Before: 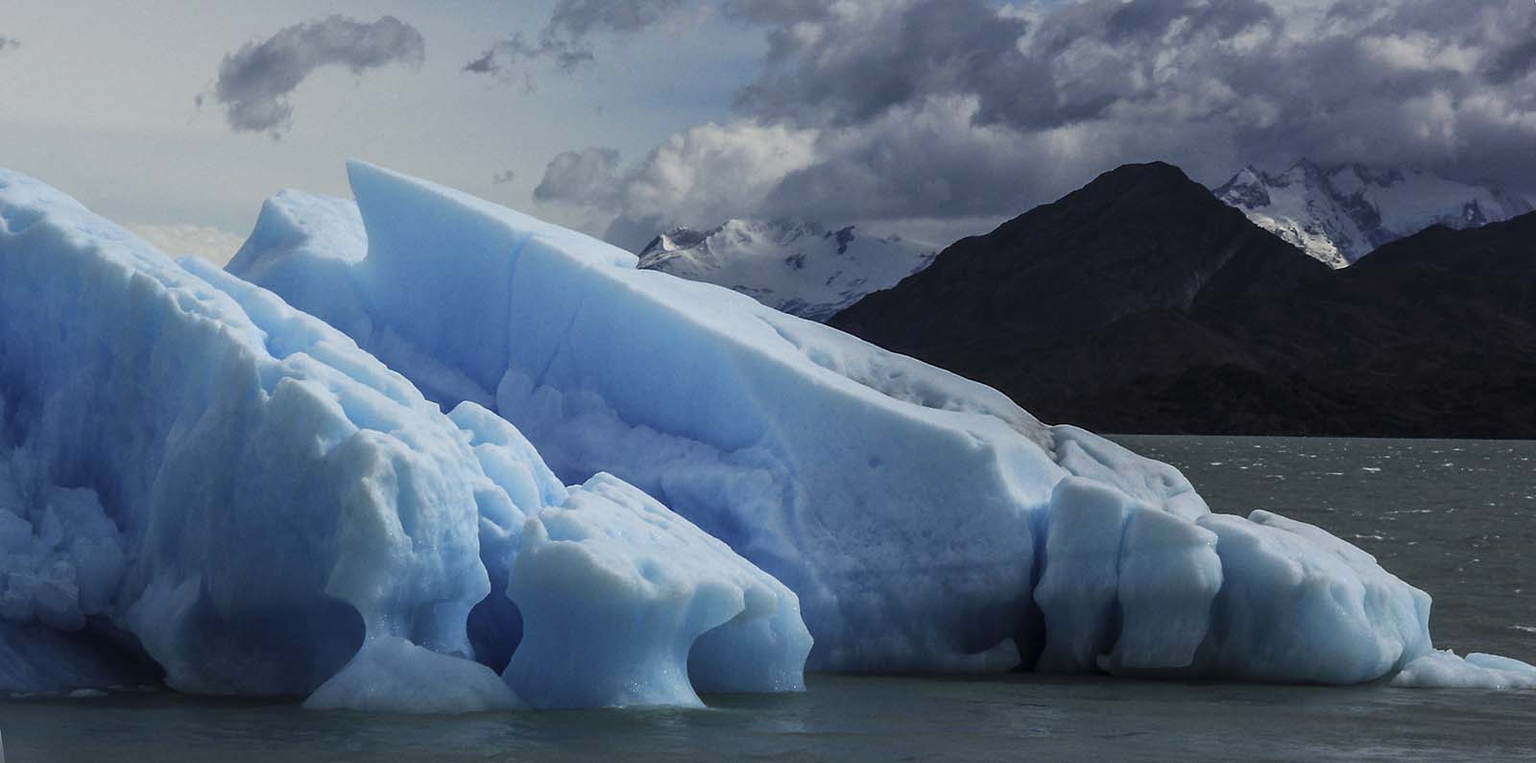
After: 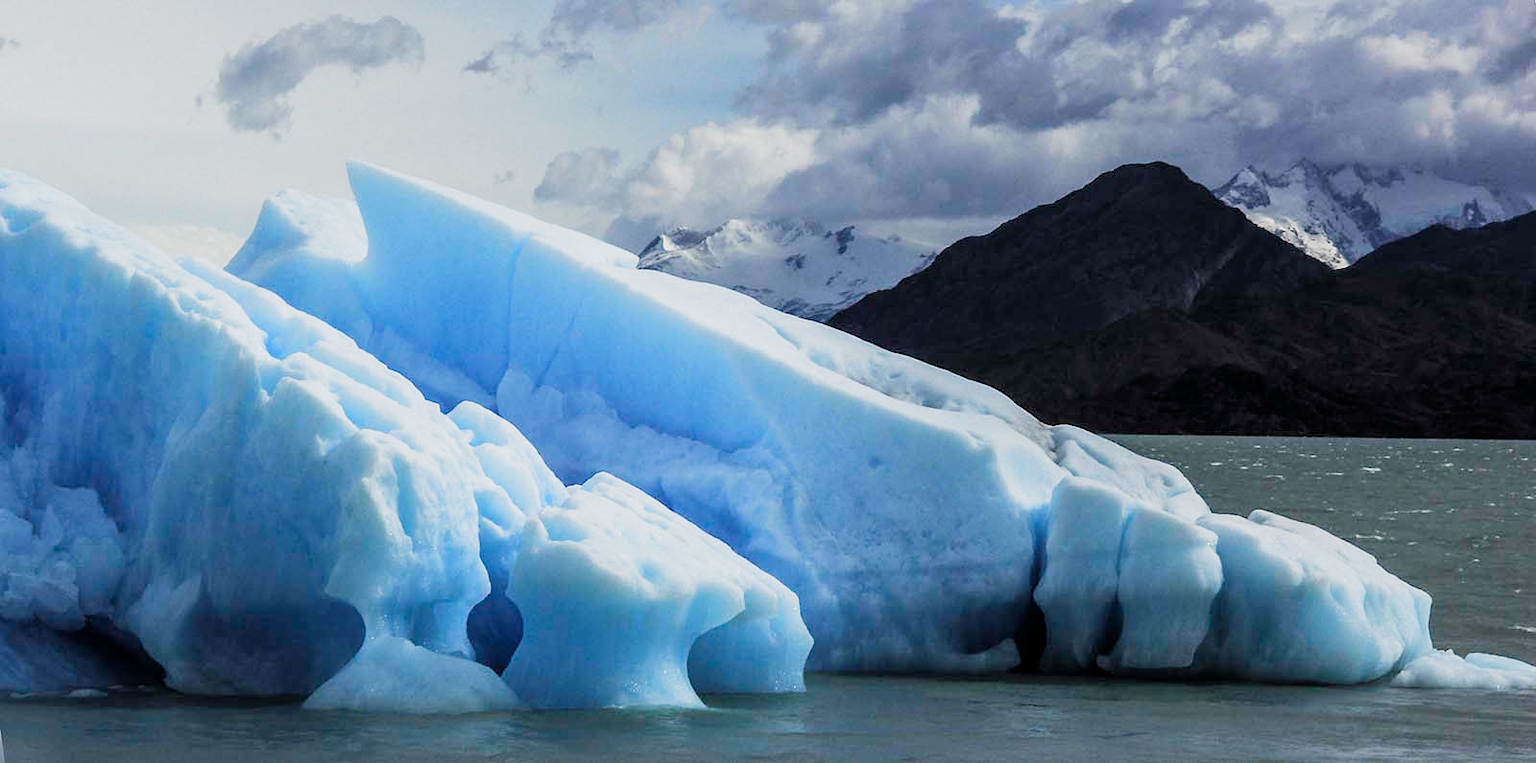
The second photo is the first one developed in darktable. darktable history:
filmic rgb: middle gray luminance 18.42%, black relative exposure -11.25 EV, white relative exposure 3.75 EV, threshold 6 EV, target black luminance 0%, hardness 5.87, latitude 57.4%, contrast 0.963, shadows ↔ highlights balance 49.98%, add noise in highlights 0, preserve chrominance luminance Y, color science v3 (2019), use custom middle-gray values true, iterations of high-quality reconstruction 0, contrast in highlights soft, enable highlight reconstruction true
exposure: exposure 1.061 EV, compensate highlight preservation false
